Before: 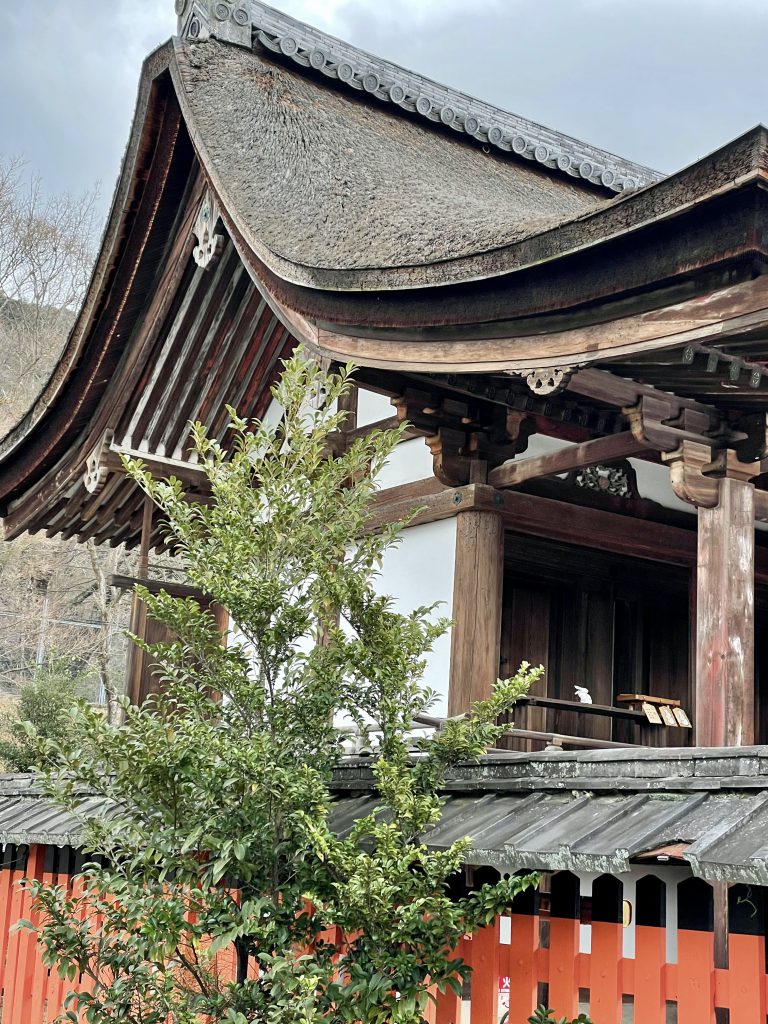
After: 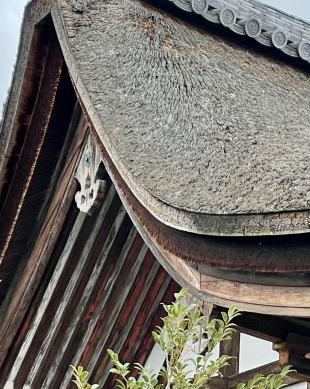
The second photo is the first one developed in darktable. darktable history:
crop: left 15.437%, top 5.431%, right 44.077%, bottom 56.535%
